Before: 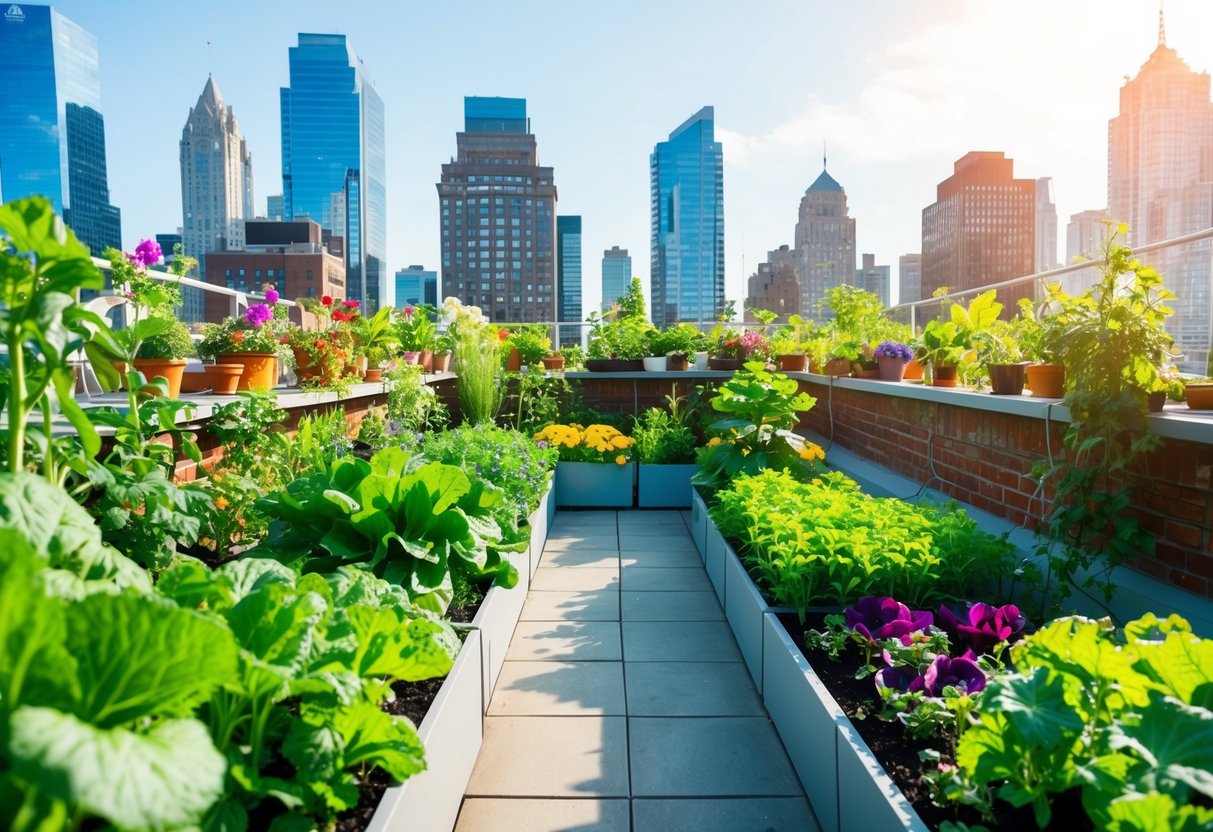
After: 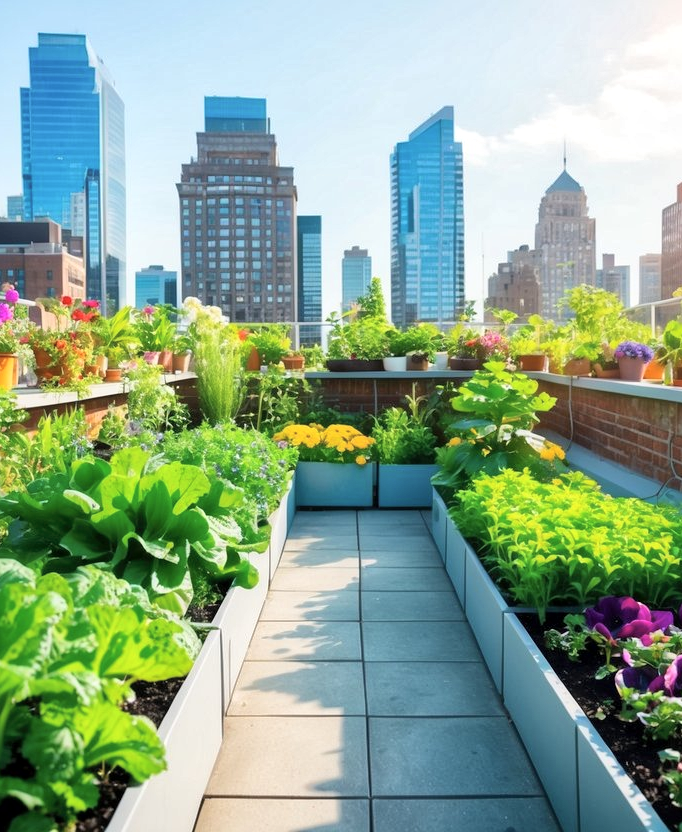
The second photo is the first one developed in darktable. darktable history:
global tonemap: drago (1, 100), detail 1
crop: left 21.496%, right 22.254%
